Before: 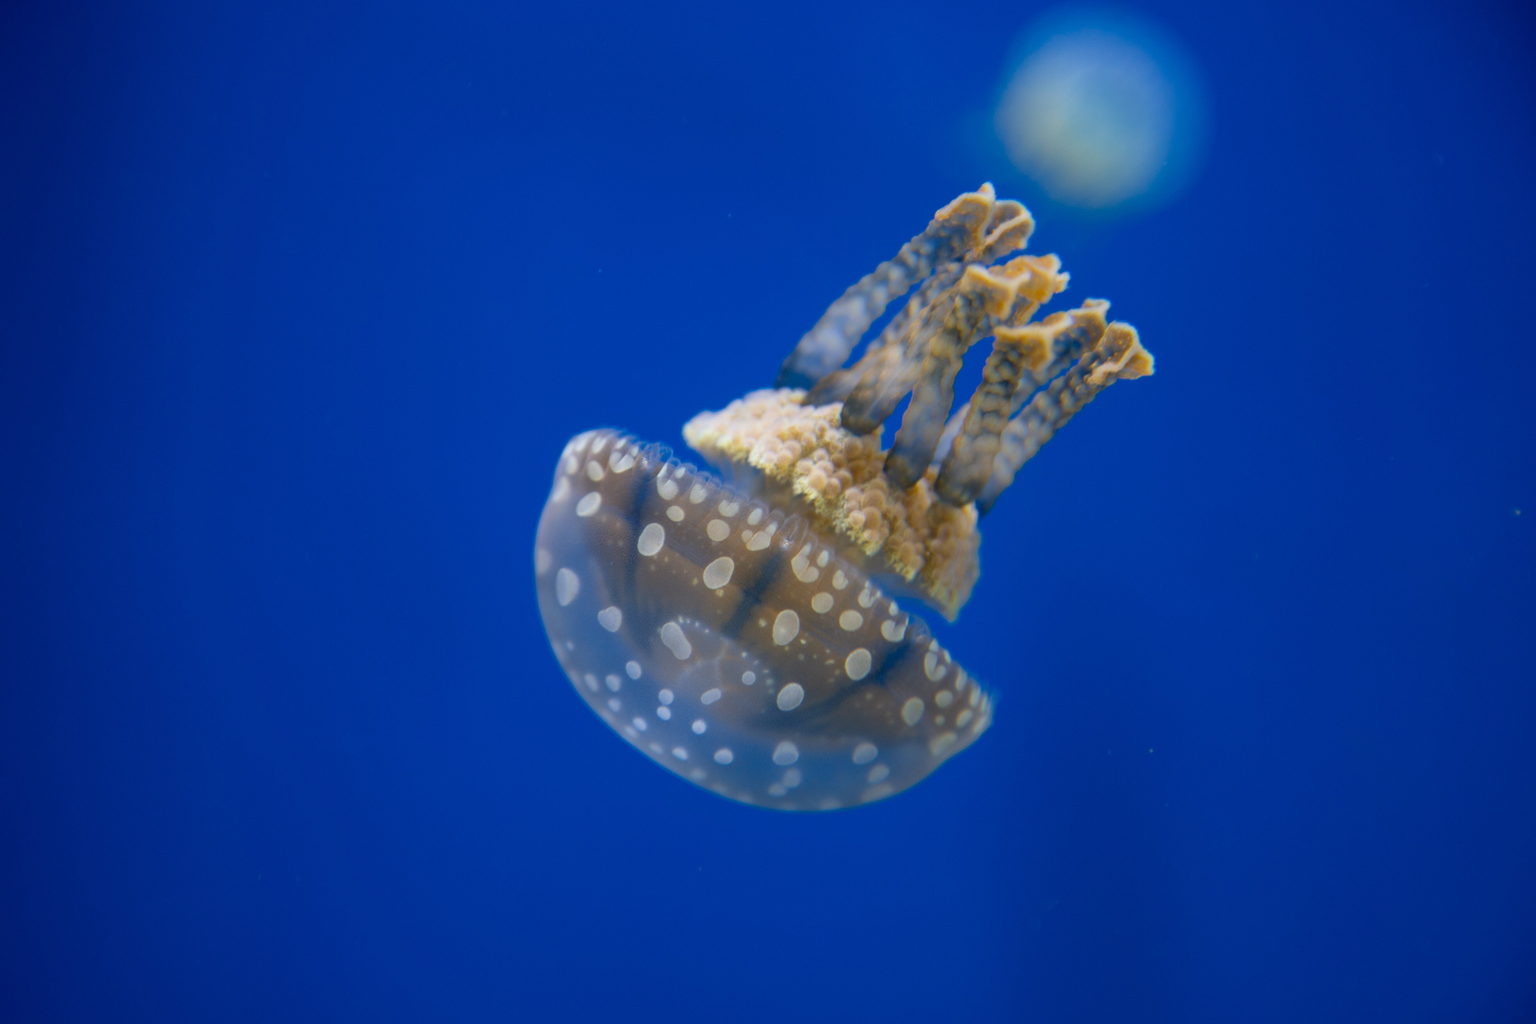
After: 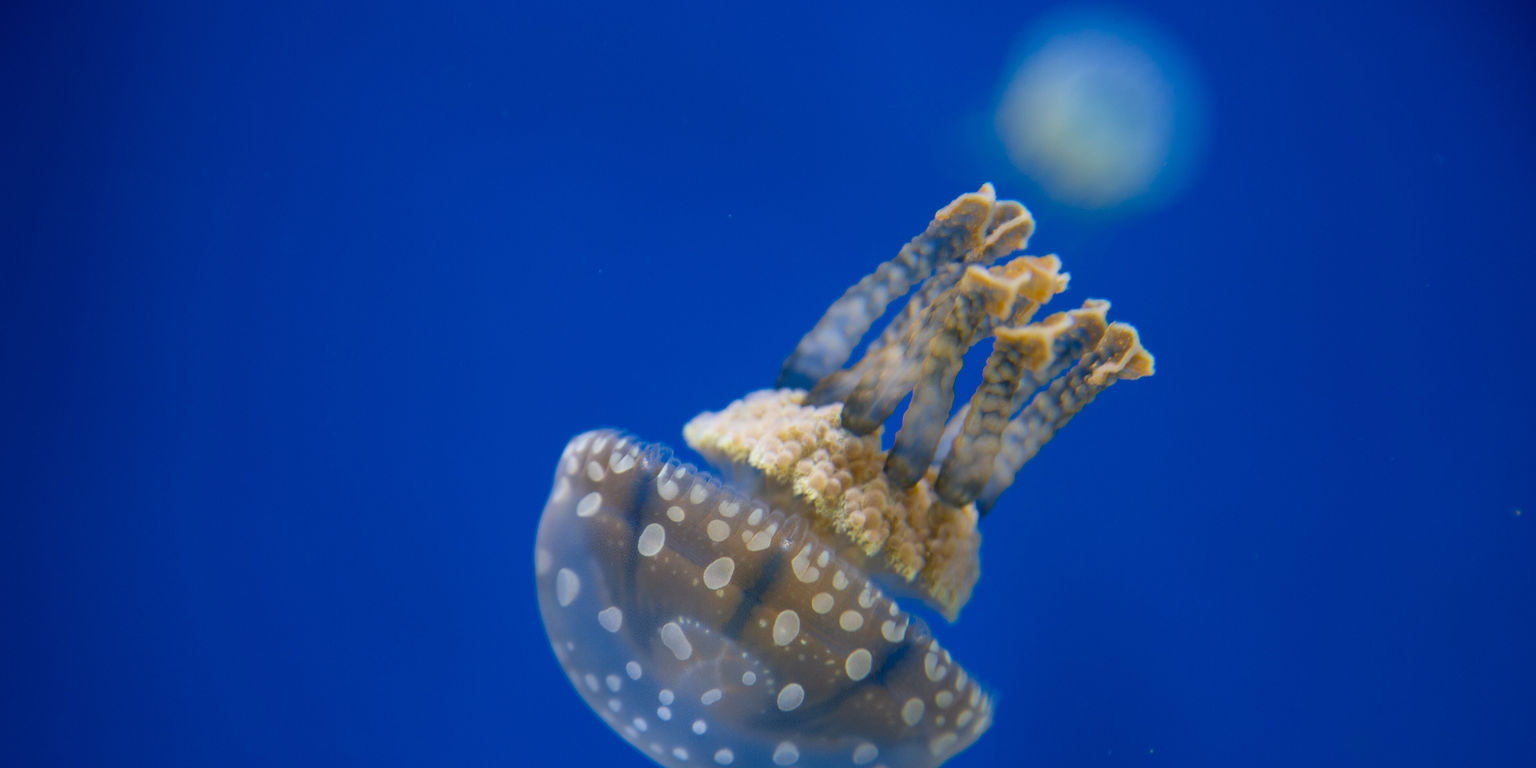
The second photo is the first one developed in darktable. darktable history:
sharpen: on, module defaults
crop: bottom 24.992%
